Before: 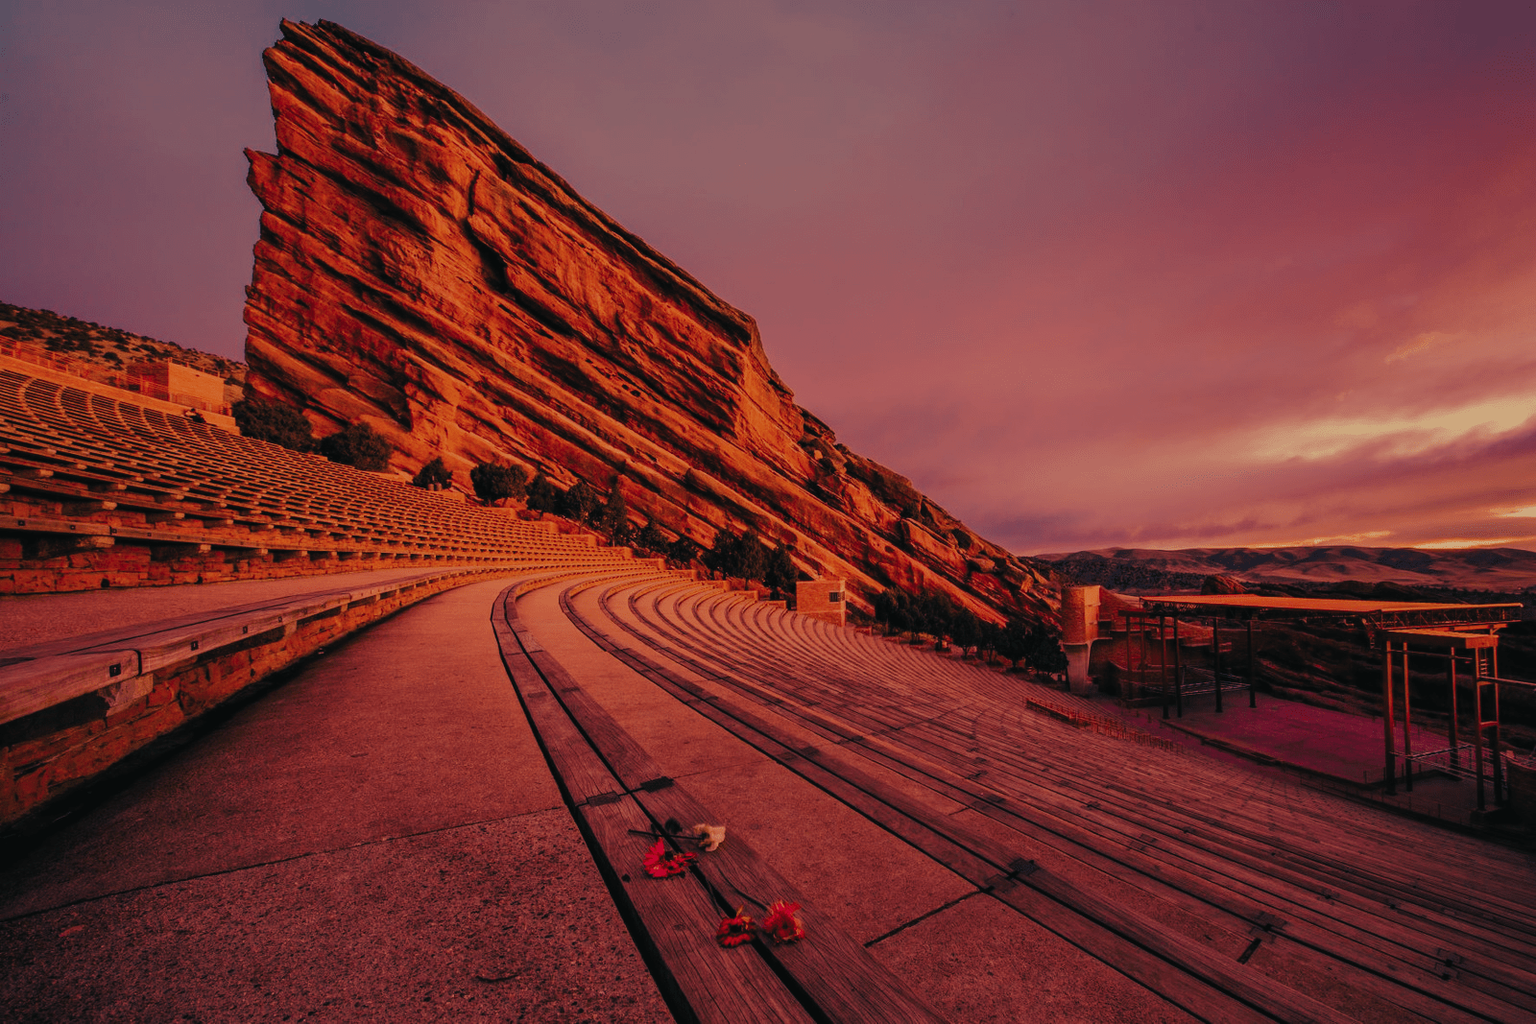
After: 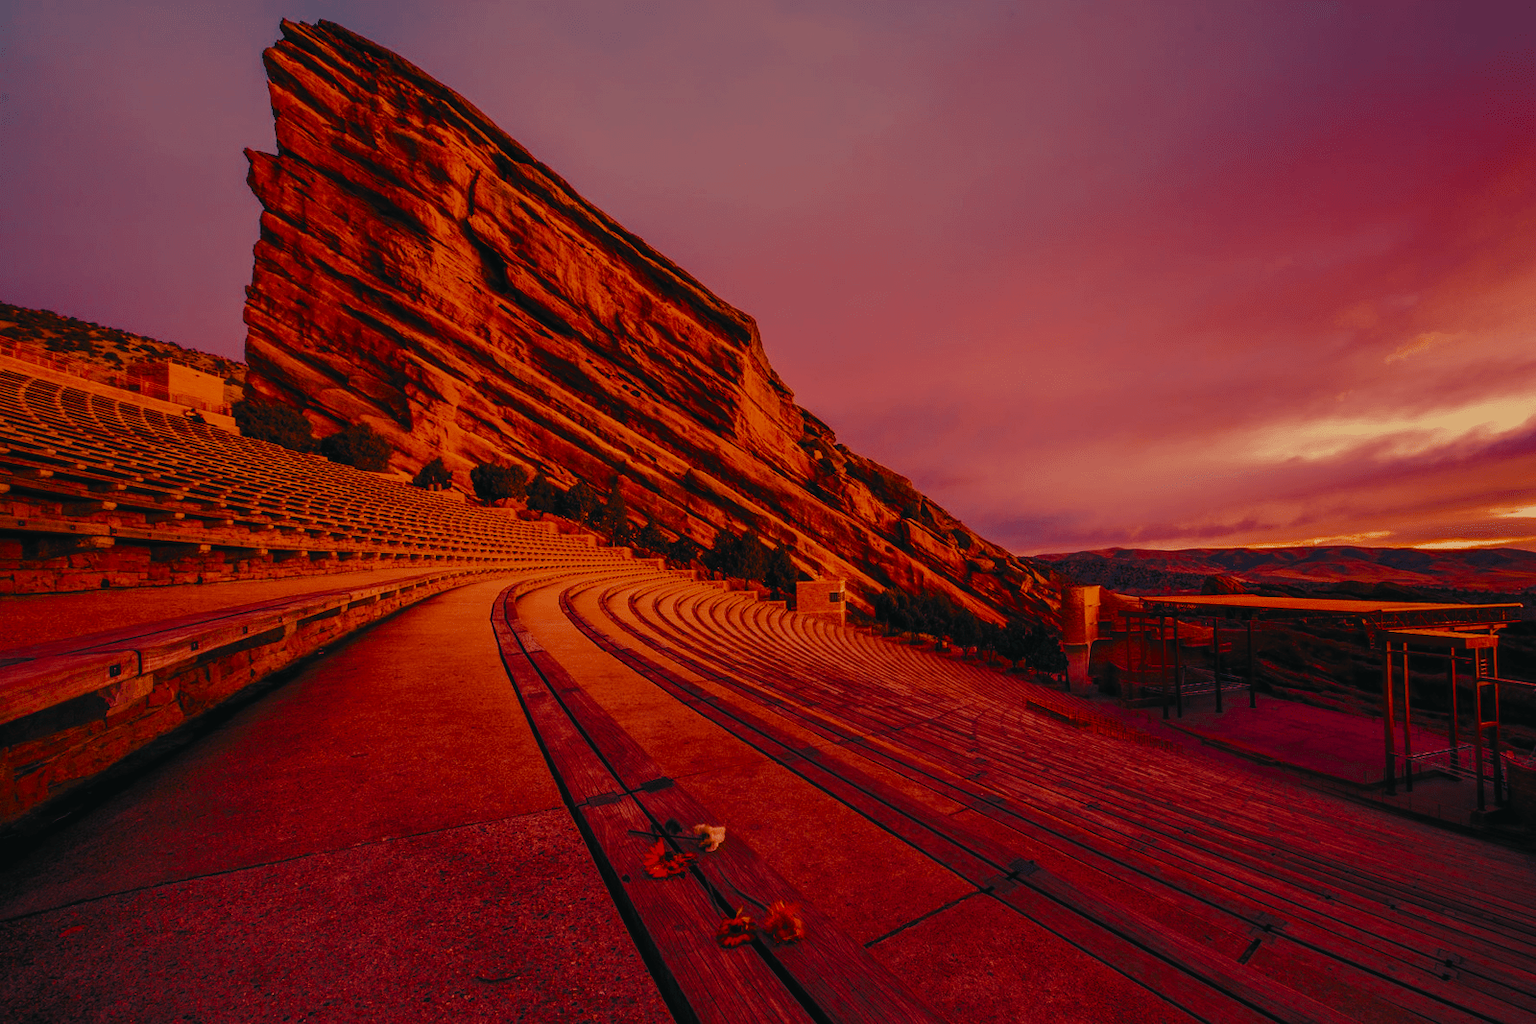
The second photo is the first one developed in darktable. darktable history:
color balance rgb: linear chroma grading › shadows 16%, perceptual saturation grading › global saturation 8%, perceptual saturation grading › shadows 4%, perceptual brilliance grading › global brilliance 2%, perceptual brilliance grading › highlights 8%, perceptual brilliance grading › shadows -4%, global vibrance 16%, saturation formula JzAzBz (2021)
color balance: contrast -0.5%
